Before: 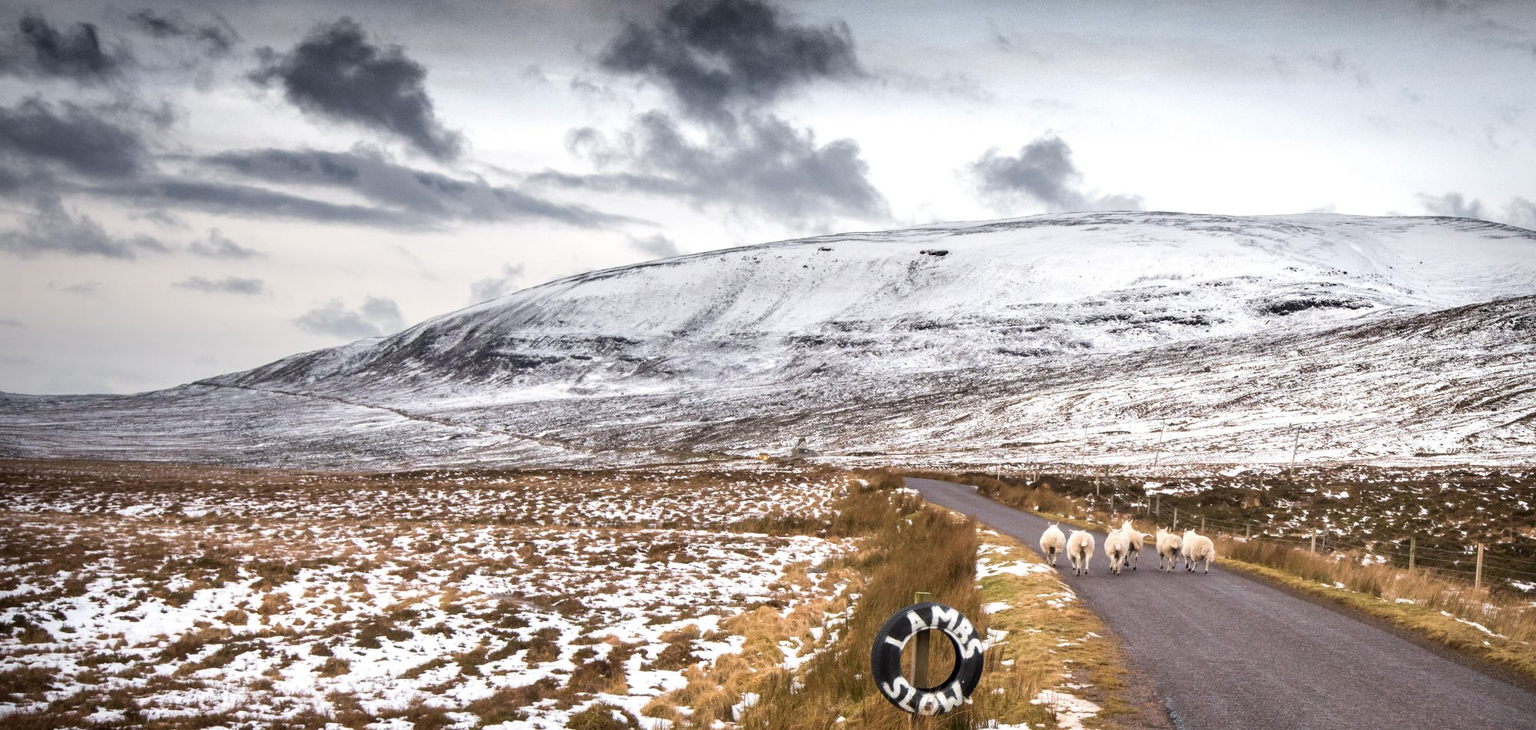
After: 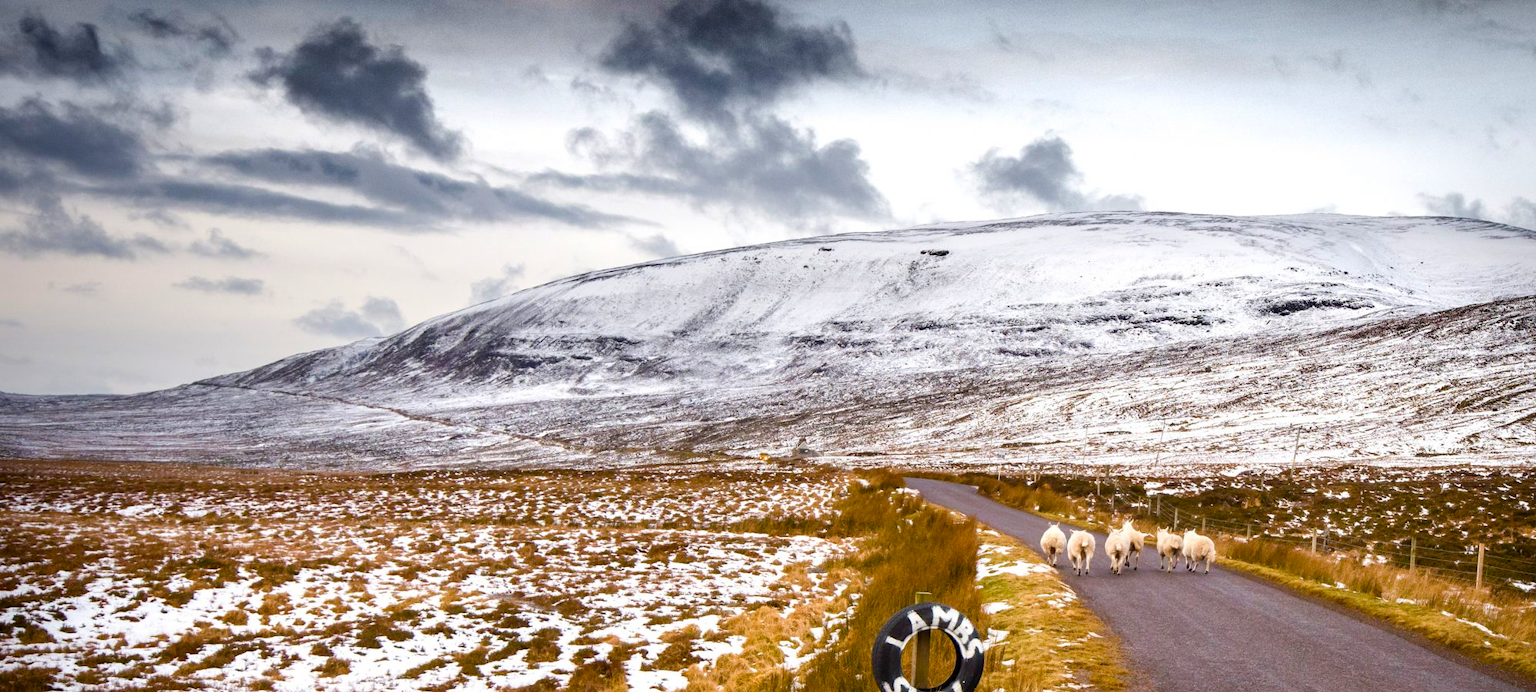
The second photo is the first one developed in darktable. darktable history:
crop and rotate: top 0%, bottom 5.097%
color balance rgb: perceptual saturation grading › global saturation 20%, perceptual saturation grading › highlights -25%, perceptual saturation grading › shadows 50.52%, global vibrance 40.24%
